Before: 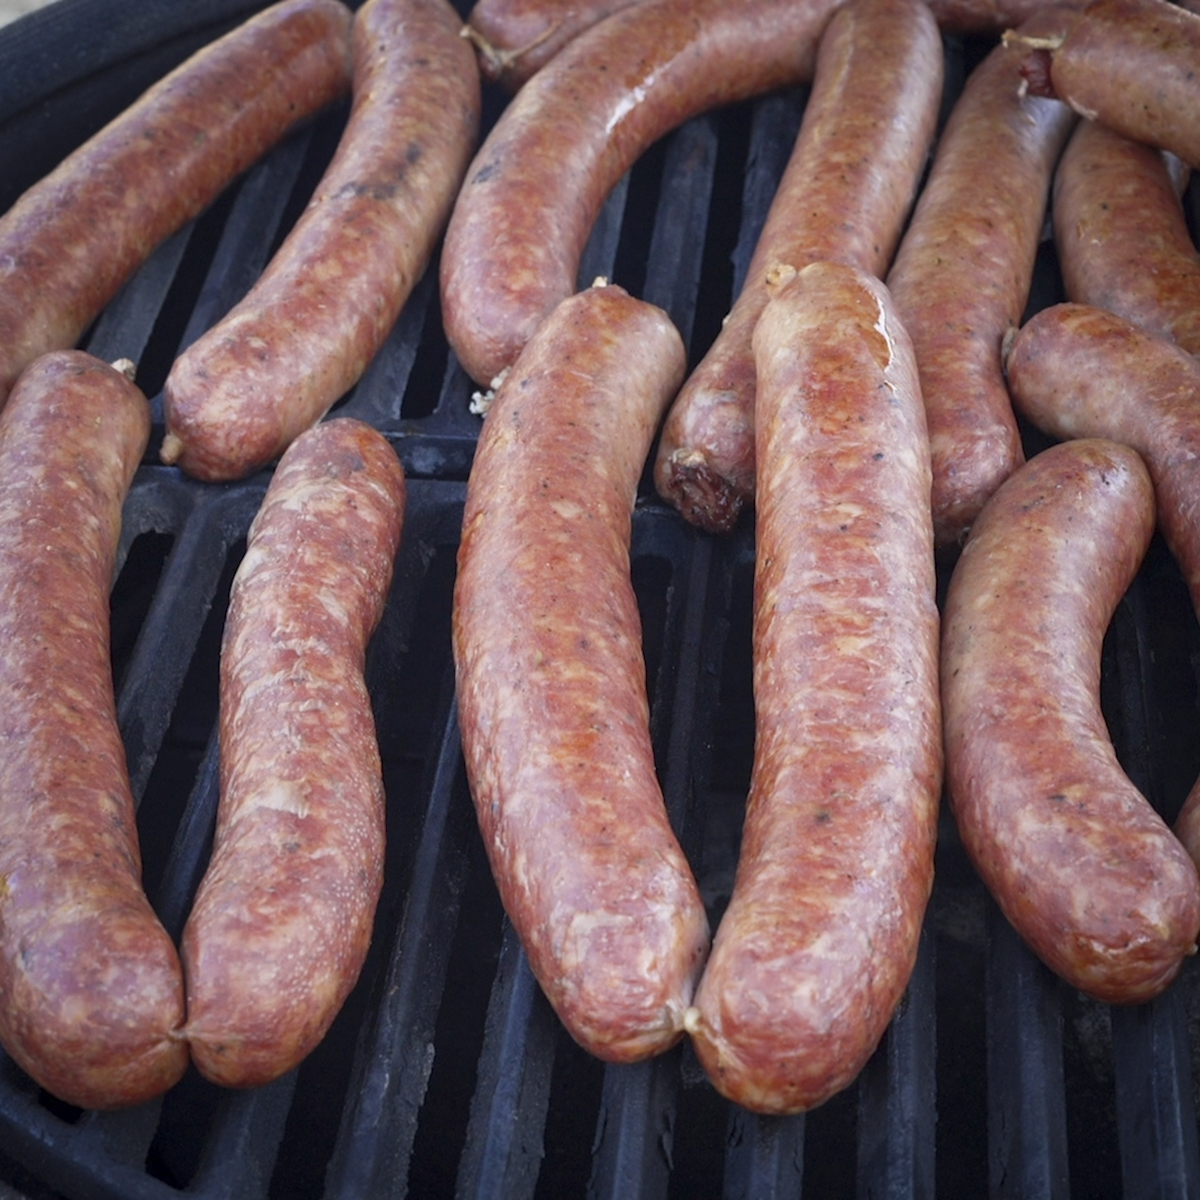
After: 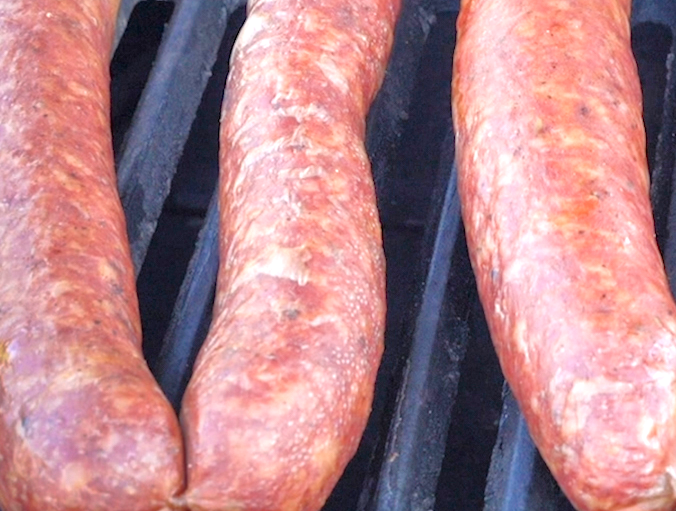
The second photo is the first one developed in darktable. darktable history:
exposure: black level correction 0, exposure 0.7 EV, compensate exposure bias true, compensate highlight preservation false
crop: top 44.483%, right 43.593%, bottom 12.892%
tone equalizer: -7 EV 0.15 EV, -6 EV 0.6 EV, -5 EV 1.15 EV, -4 EV 1.33 EV, -3 EV 1.15 EV, -2 EV 0.6 EV, -1 EV 0.15 EV, mask exposure compensation -0.5 EV
